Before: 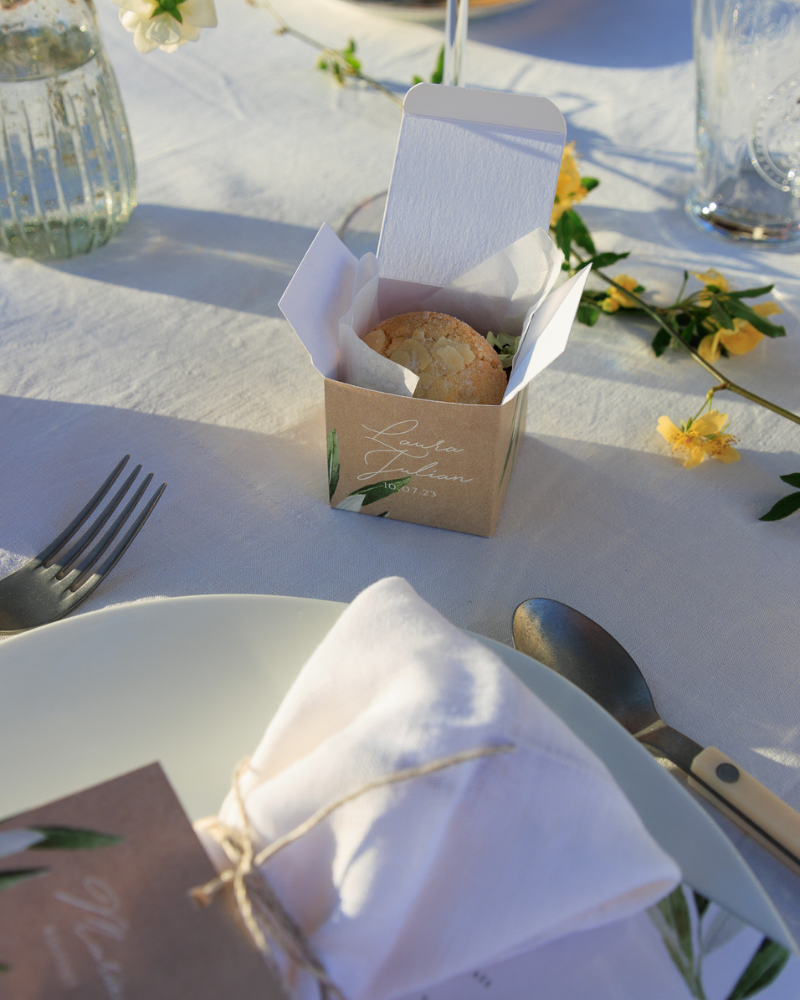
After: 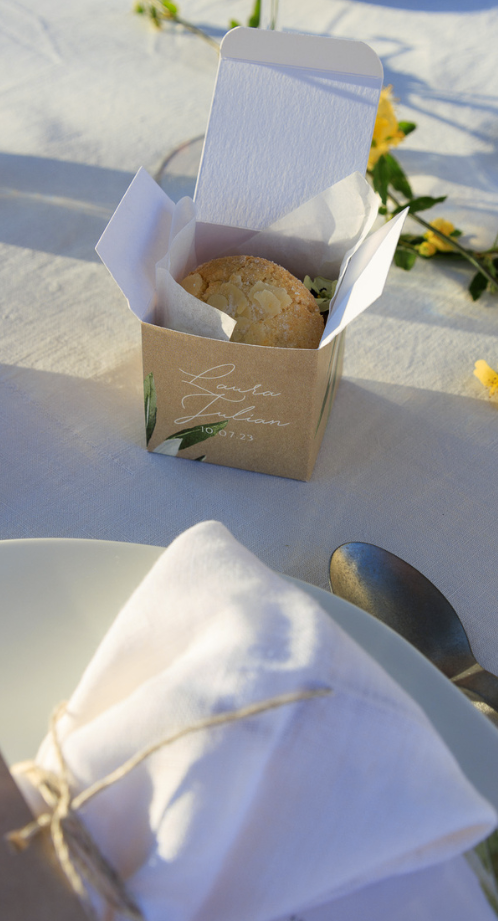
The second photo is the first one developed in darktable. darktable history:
shadows and highlights: shadows 12, white point adjustment 1.2, highlights -0.36, soften with gaussian
color contrast: green-magenta contrast 0.8, blue-yellow contrast 1.1, unbound 0
crop and rotate: left 22.918%, top 5.629%, right 14.711%, bottom 2.247%
